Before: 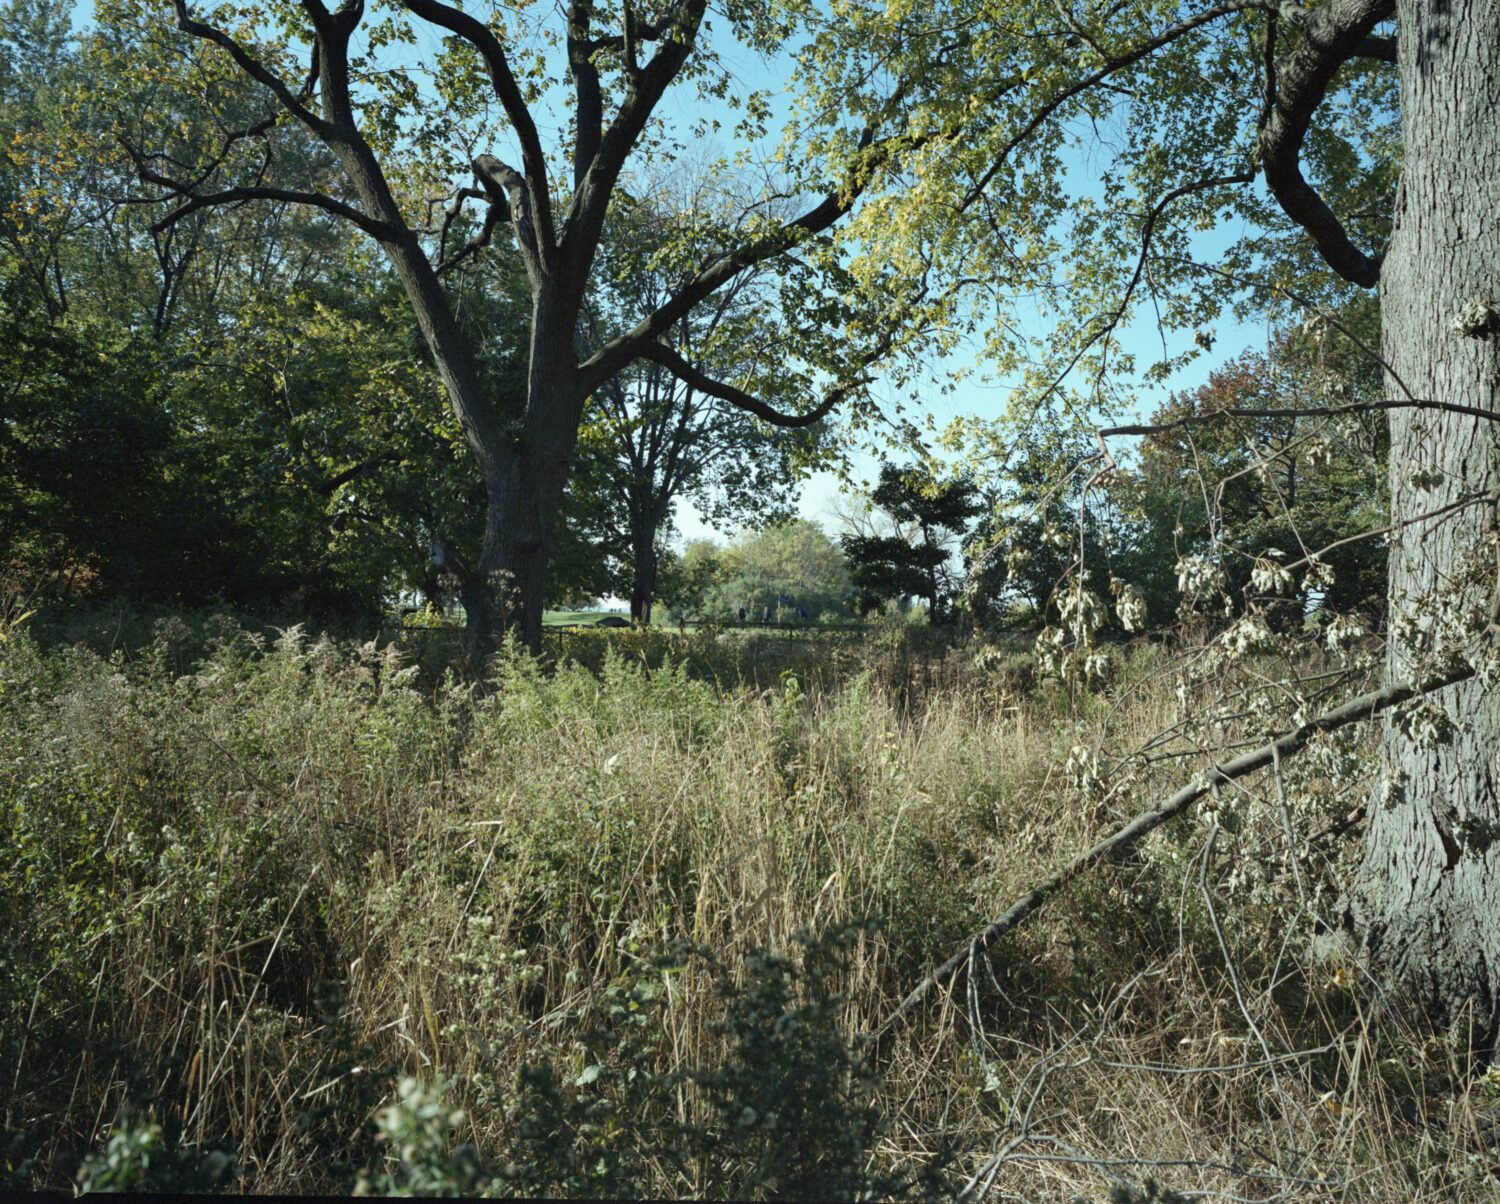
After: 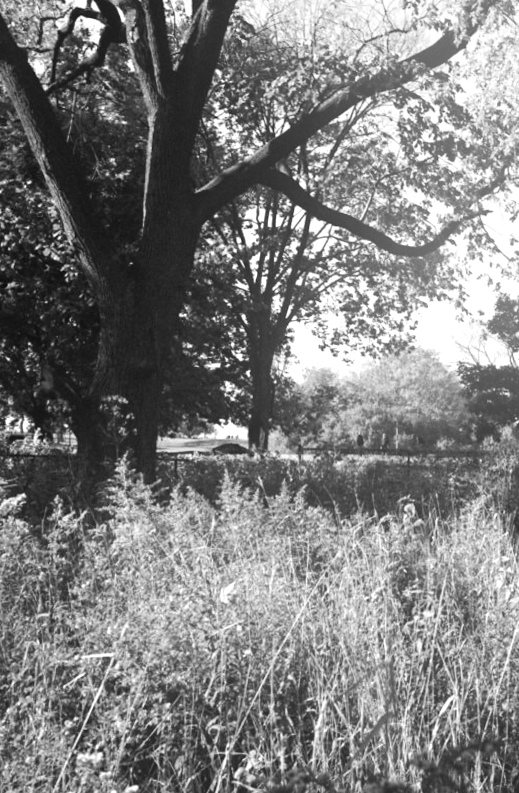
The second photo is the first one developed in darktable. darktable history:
color contrast: green-magenta contrast 0, blue-yellow contrast 0
rotate and perspective: rotation -0.013°, lens shift (vertical) -0.027, lens shift (horizontal) 0.178, crop left 0.016, crop right 0.989, crop top 0.082, crop bottom 0.918
crop and rotate: left 29.476%, top 10.214%, right 35.32%, bottom 17.333%
bloom: on, module defaults
tone equalizer: -8 EV -0.75 EV, -7 EV -0.7 EV, -6 EV -0.6 EV, -5 EV -0.4 EV, -3 EV 0.4 EV, -2 EV 0.6 EV, -1 EV 0.7 EV, +0 EV 0.75 EV, edges refinement/feathering 500, mask exposure compensation -1.57 EV, preserve details no
